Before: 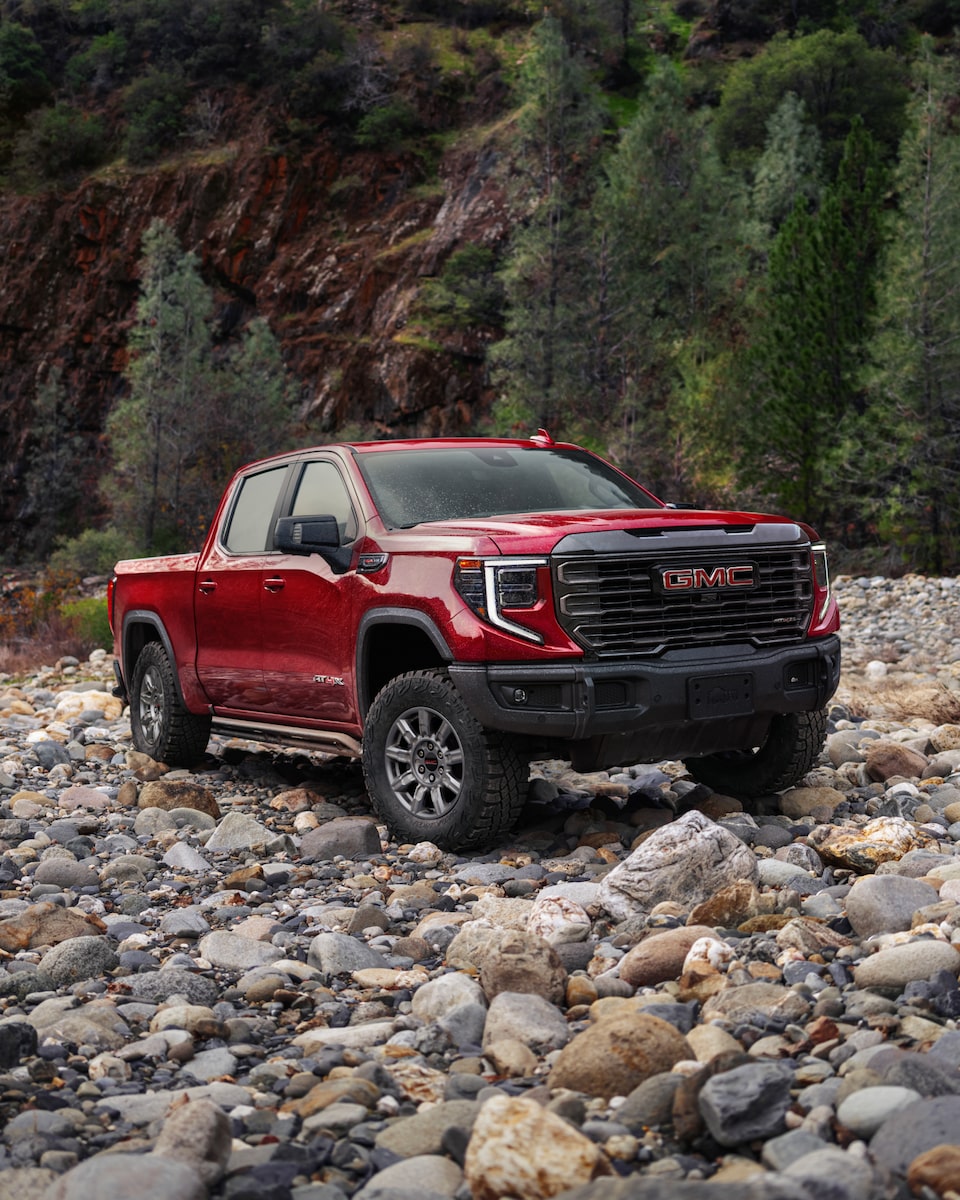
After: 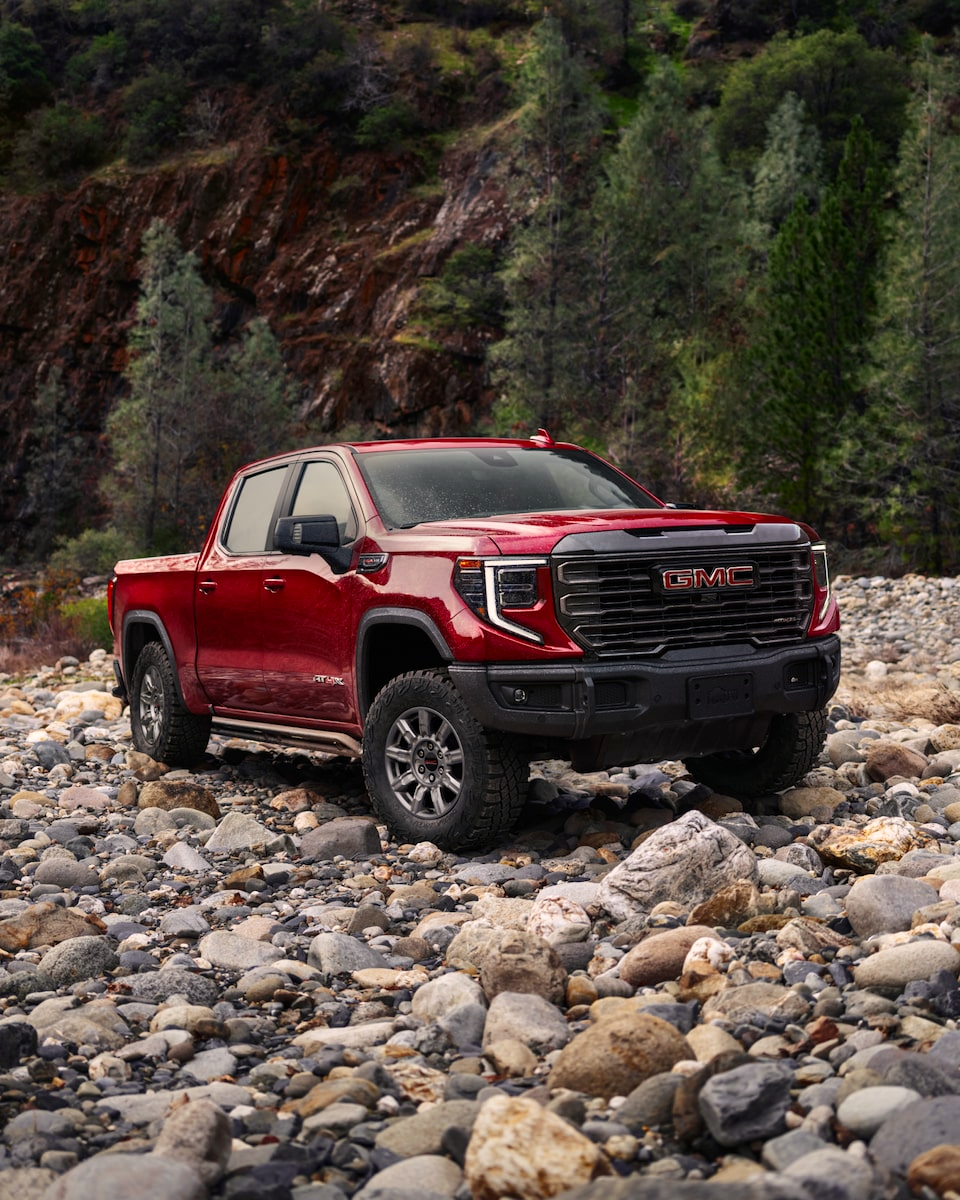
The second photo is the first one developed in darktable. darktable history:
contrast brightness saturation: contrast 0.14
color correction: highlights a* 3.84, highlights b* 5.07
